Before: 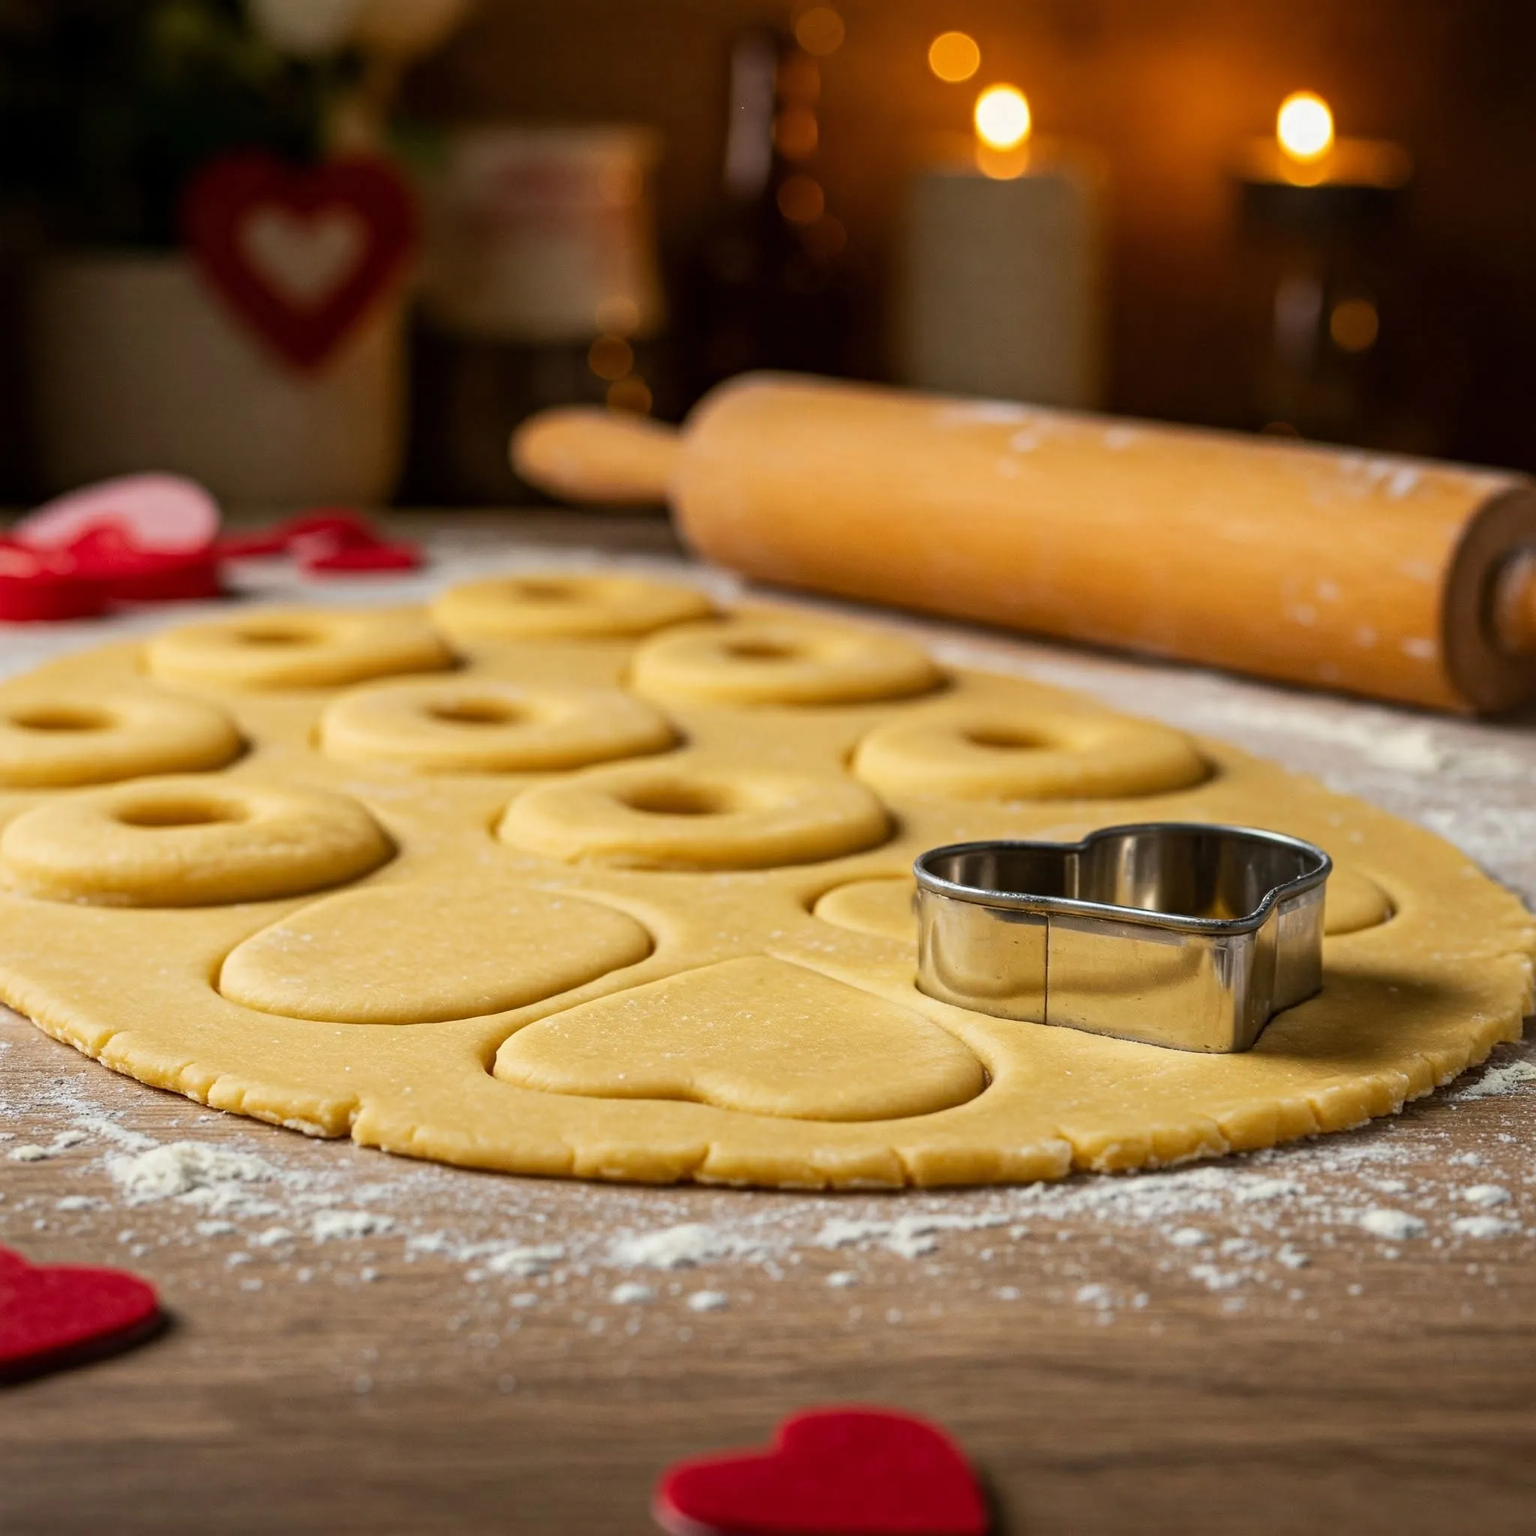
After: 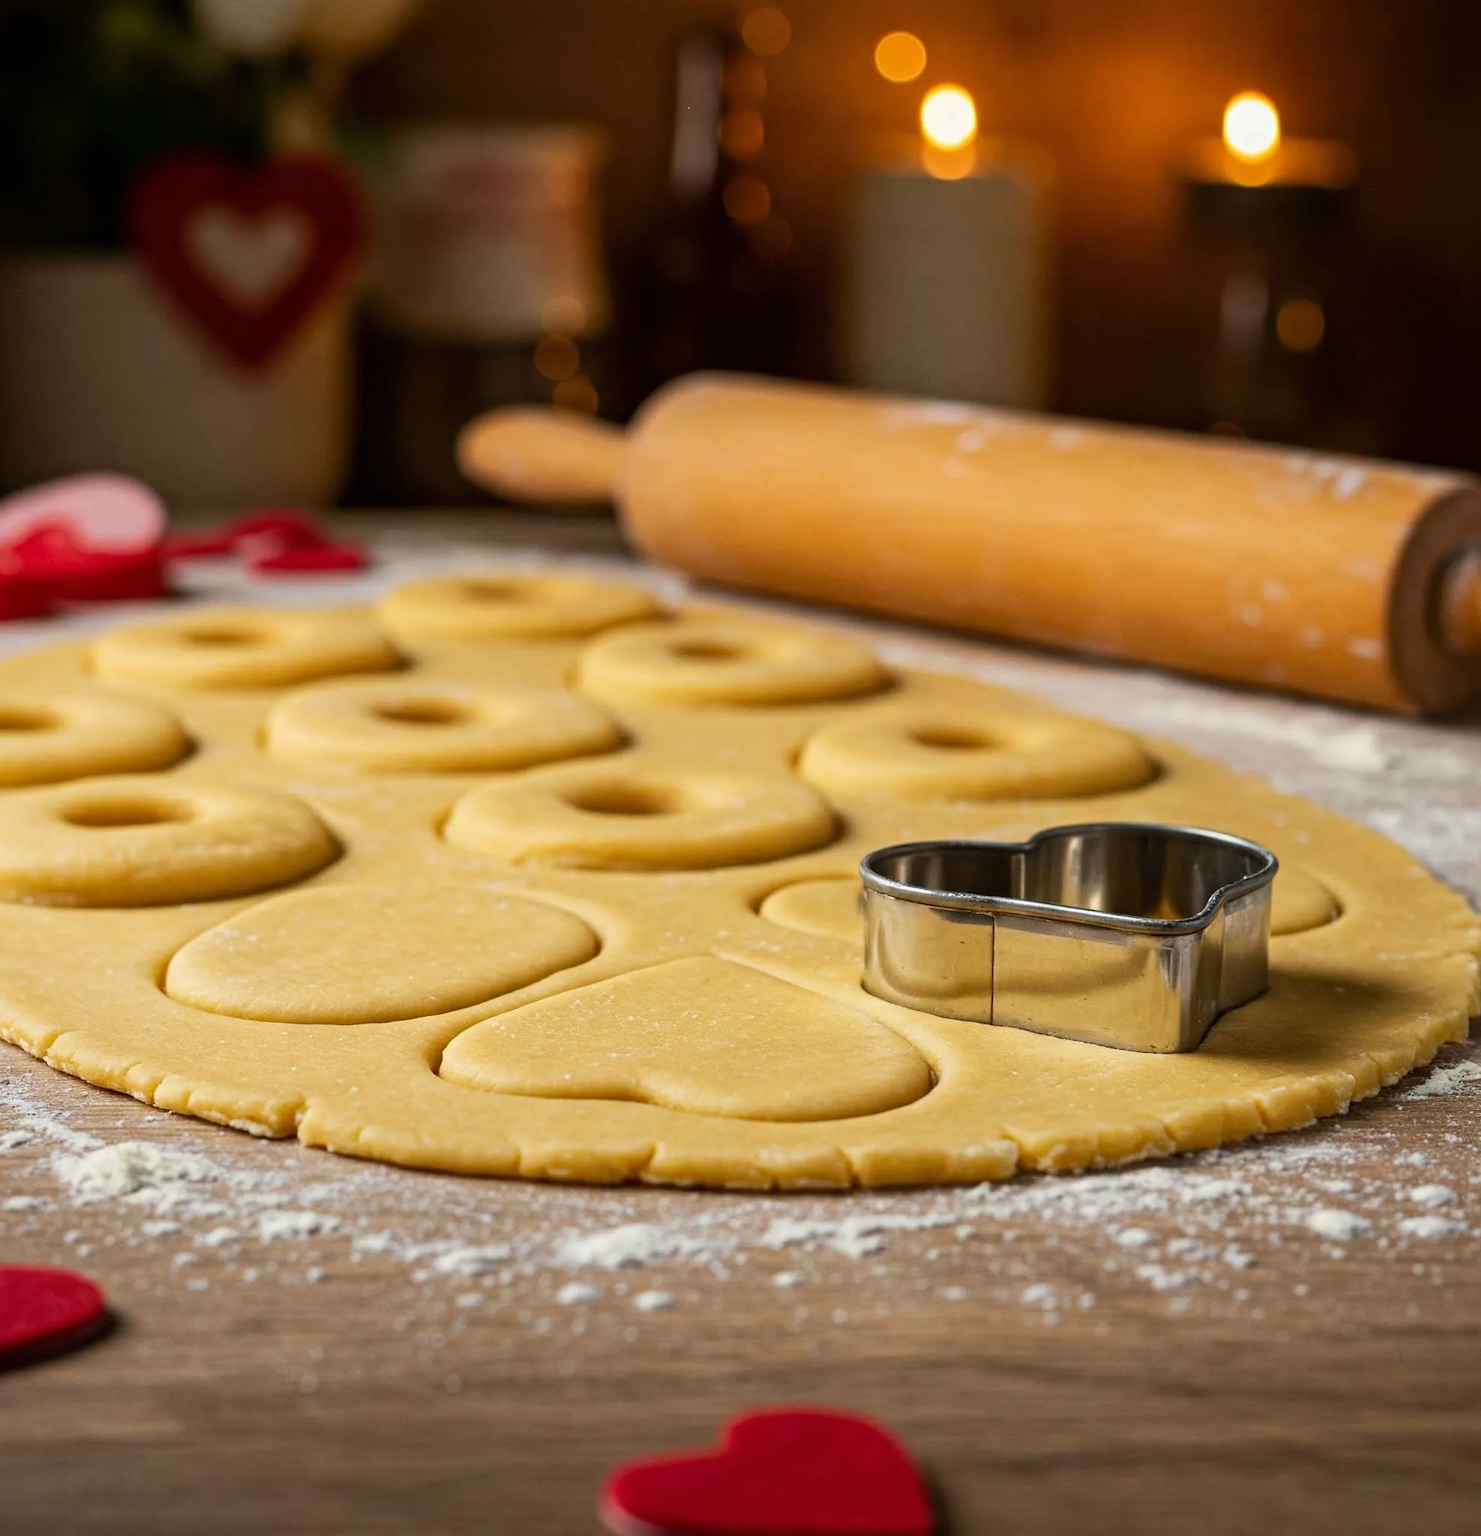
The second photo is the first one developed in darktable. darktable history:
crop and rotate: left 3.538%
